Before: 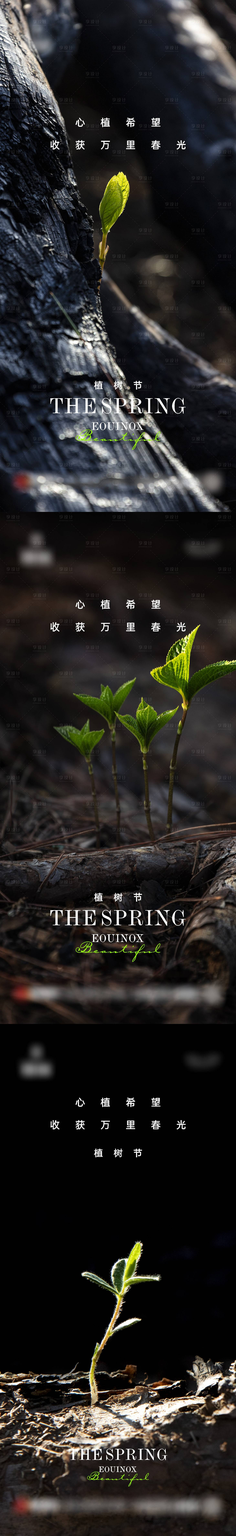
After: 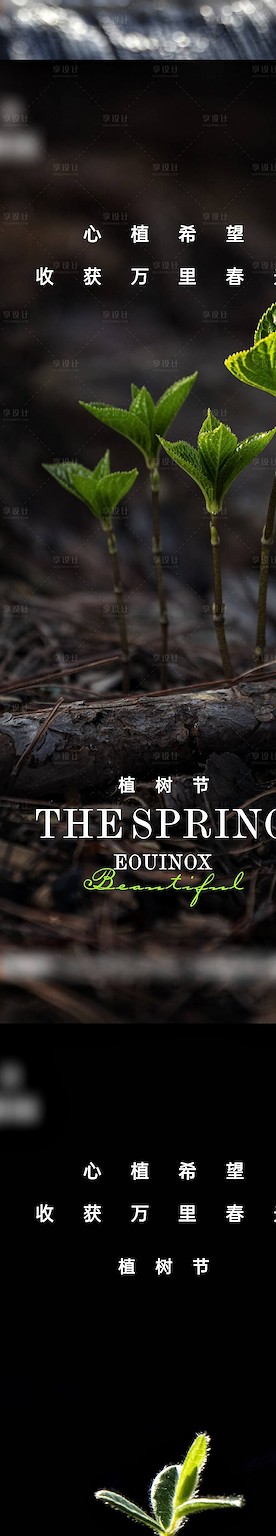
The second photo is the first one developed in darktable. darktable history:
crop: left 13.312%, top 31.28%, right 24.627%, bottom 15.582%
sharpen: on, module defaults
local contrast: mode bilateral grid, contrast 20, coarseness 50, detail 120%, midtone range 0.2
